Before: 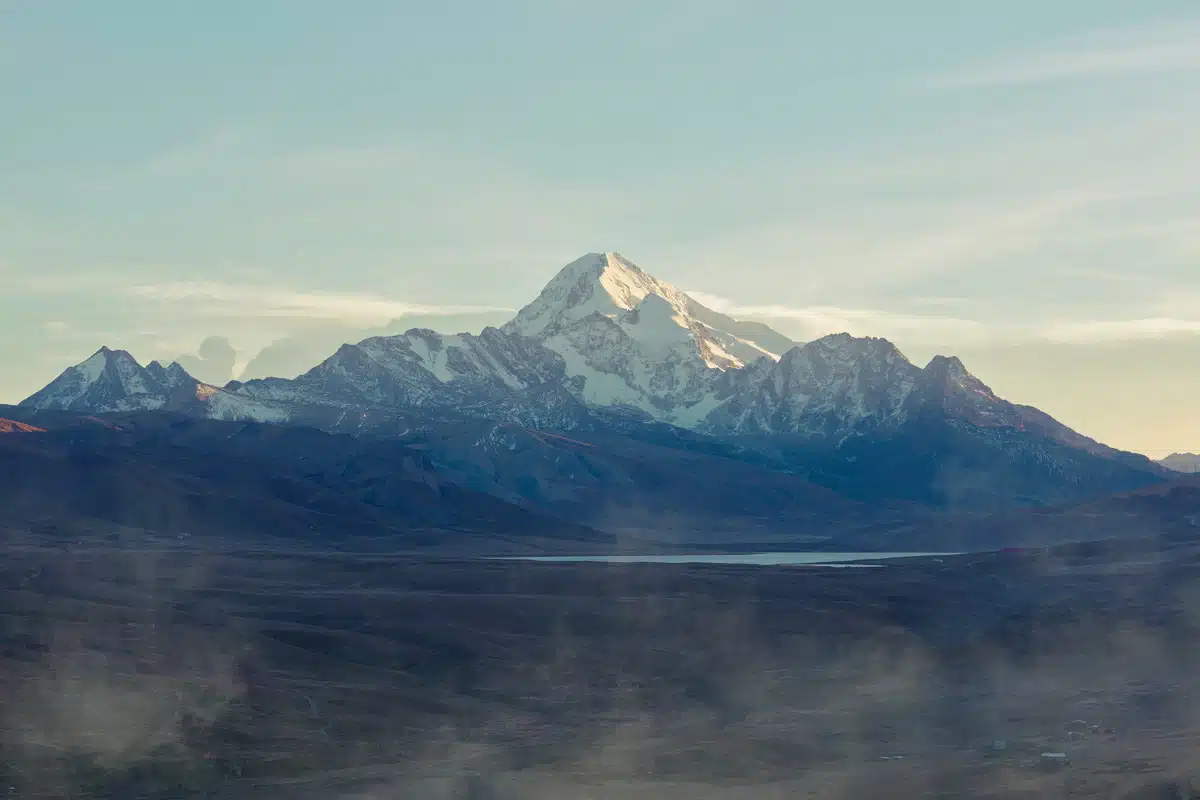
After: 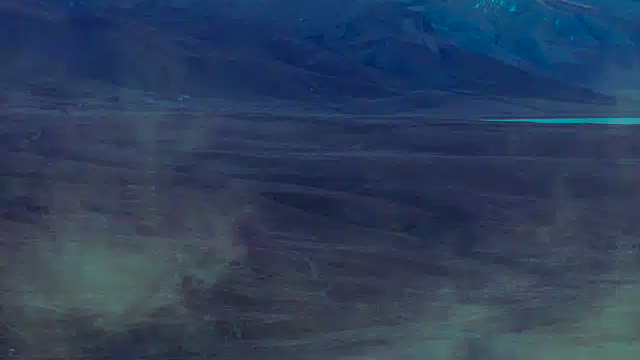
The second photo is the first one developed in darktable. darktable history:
crop and rotate: top 54.778%, right 46.61%, bottom 0.159%
color balance rgb: shadows lift › luminance 0.49%, shadows lift › chroma 6.83%, shadows lift › hue 300.29°, power › hue 208.98°, highlights gain › luminance 20.24%, highlights gain › chroma 13.17%, highlights gain › hue 173.85°, perceptual saturation grading › global saturation 18.05%
